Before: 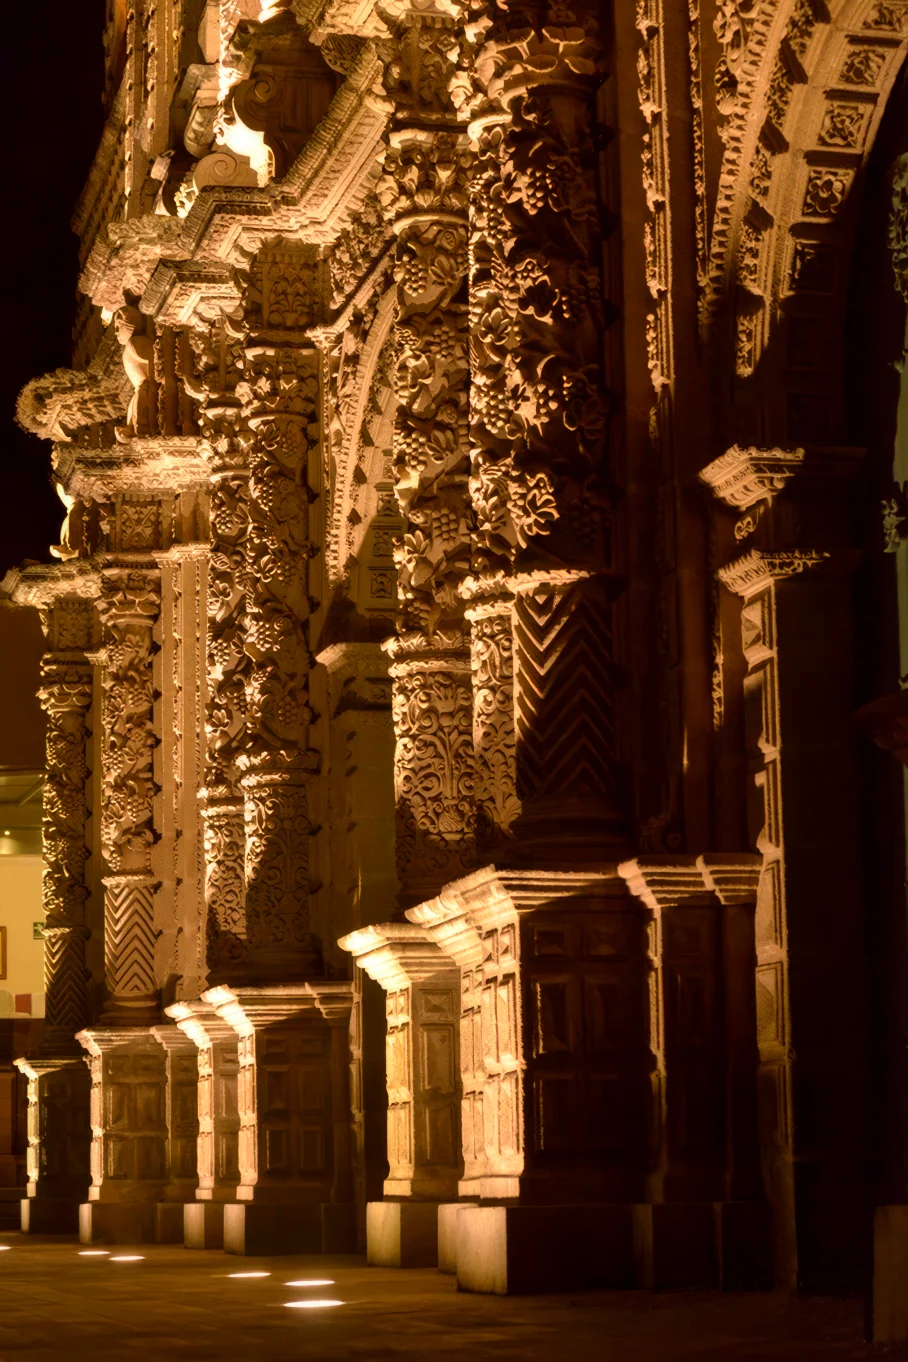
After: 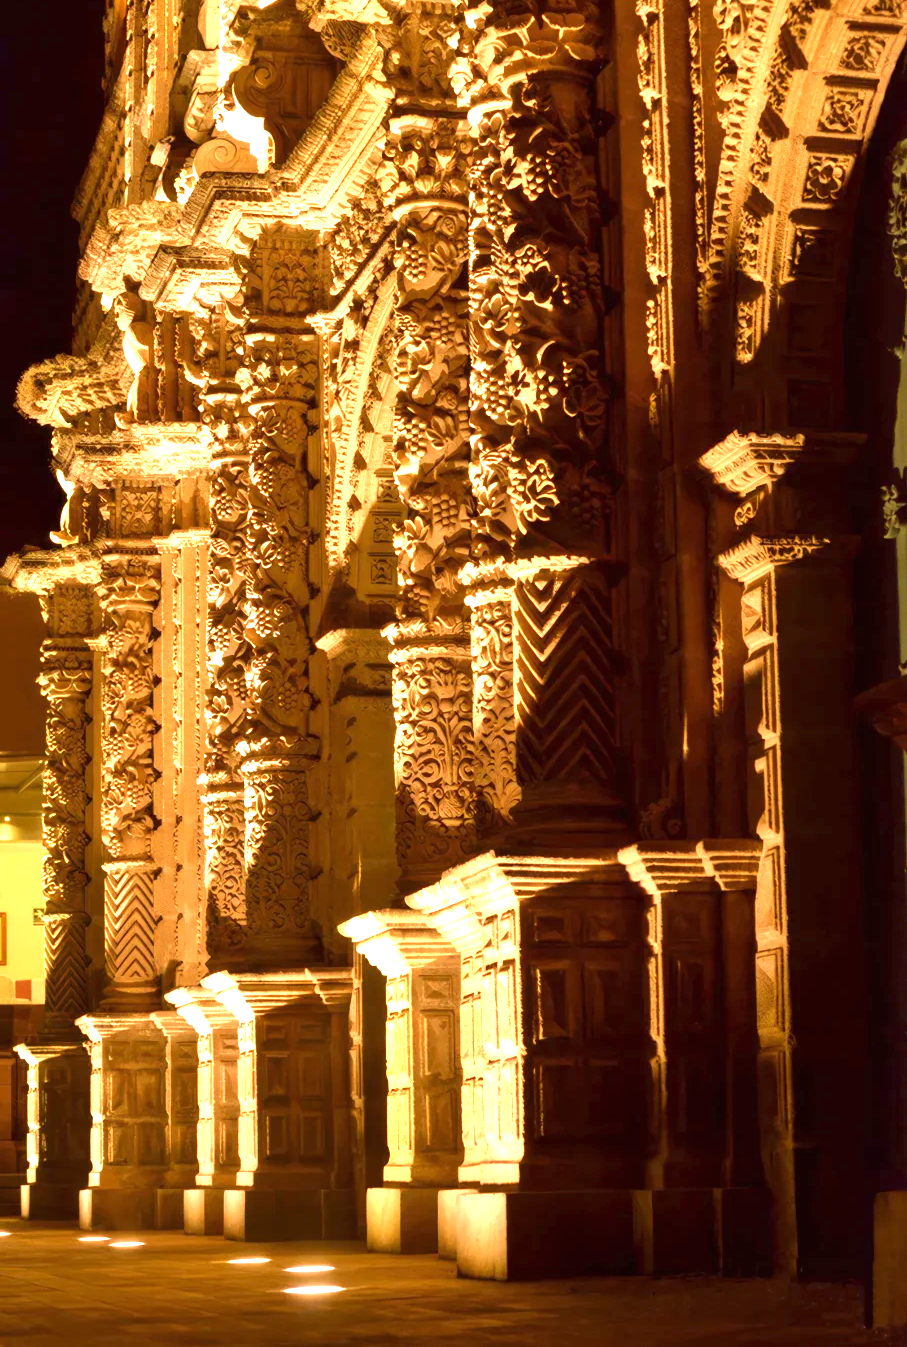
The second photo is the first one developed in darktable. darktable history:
exposure: black level correction 0, exposure 1.45 EV, compensate exposure bias true, compensate highlight preservation false
crop: top 1.049%, right 0.001%
